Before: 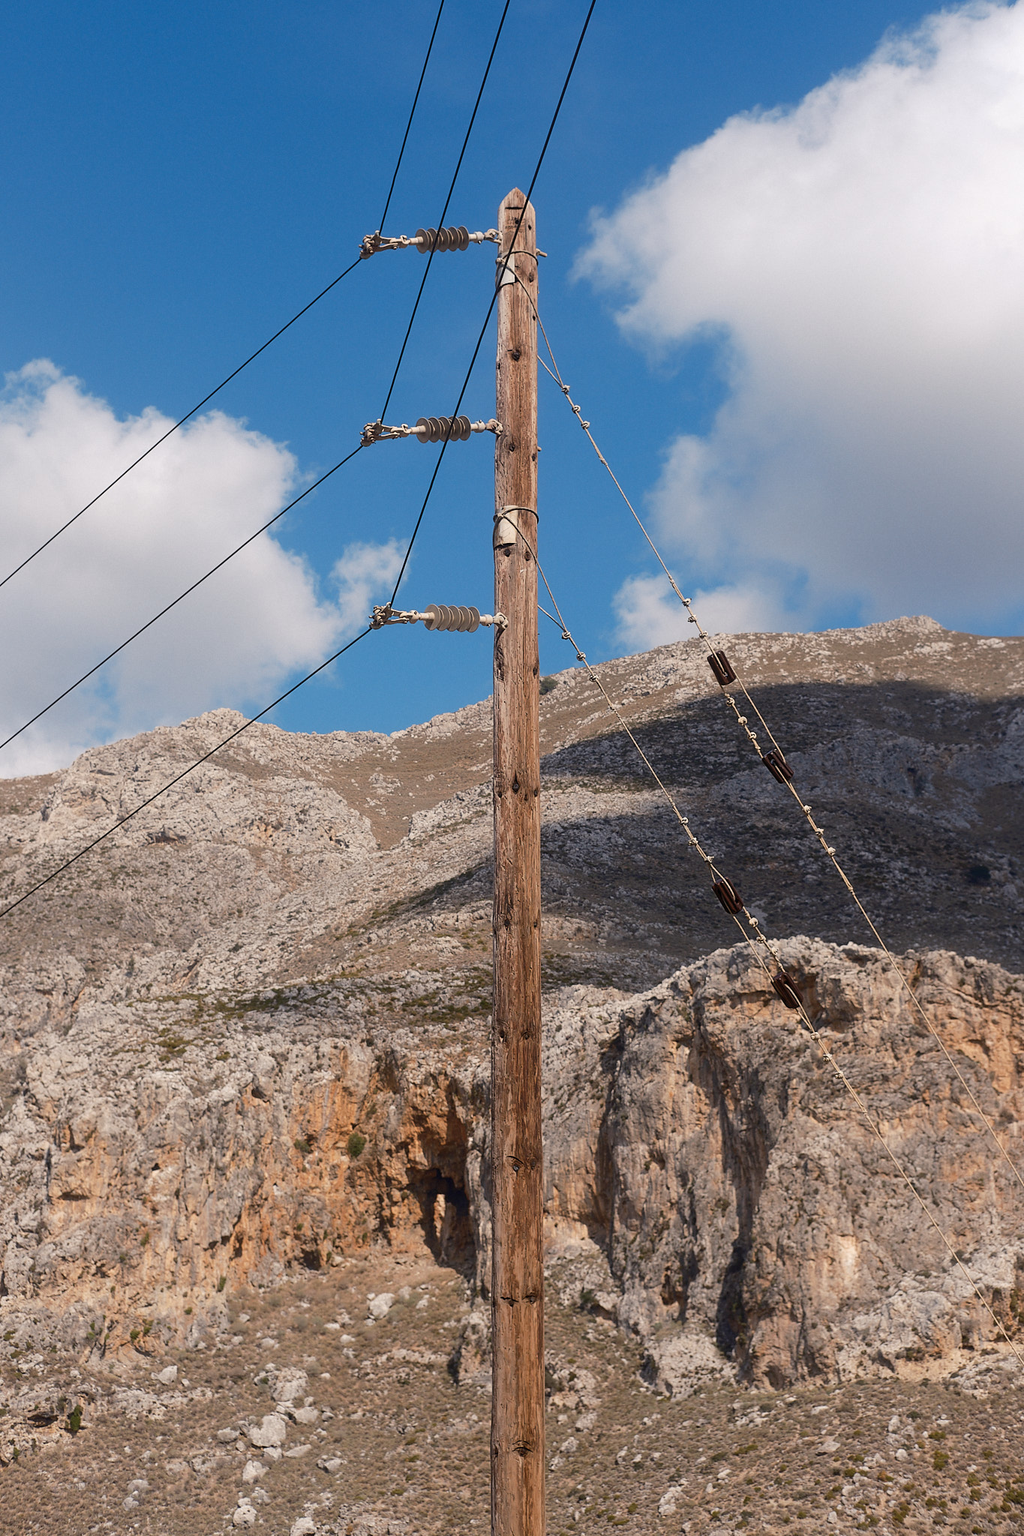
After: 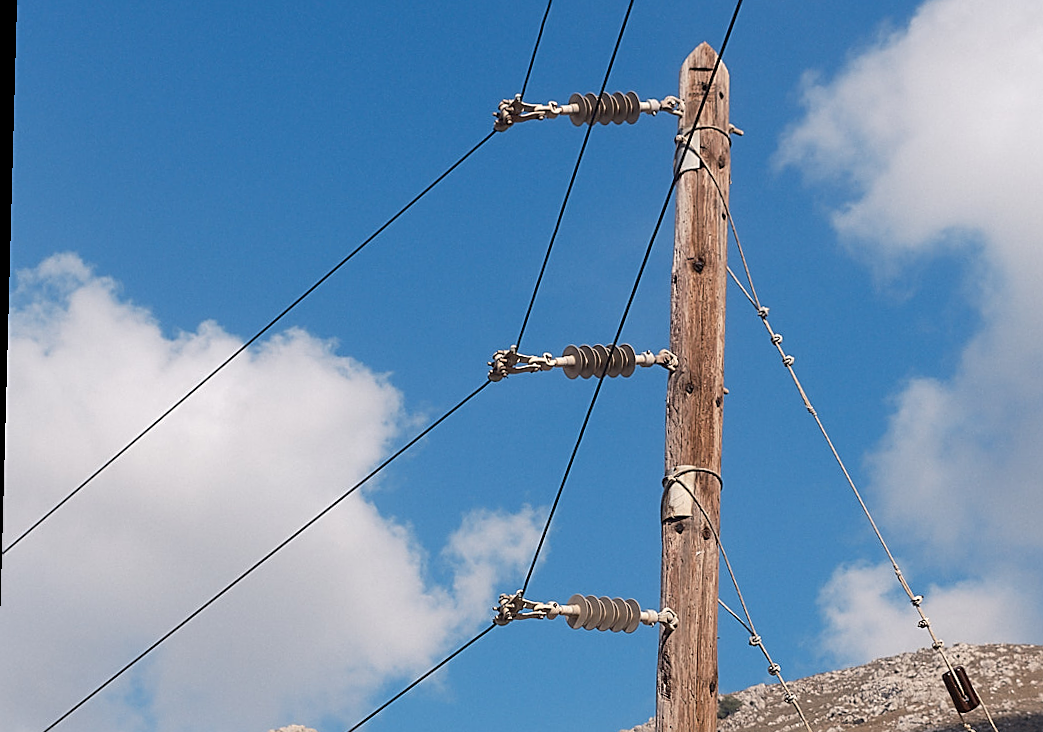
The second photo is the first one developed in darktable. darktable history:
shadows and highlights: shadows 12, white point adjustment 1.2, highlights -0.36, soften with gaussian
crop: left 0.579%, top 7.627%, right 23.167%, bottom 54.275%
sharpen: on, module defaults
rotate and perspective: rotation 1.57°, crop left 0.018, crop right 0.982, crop top 0.039, crop bottom 0.961
